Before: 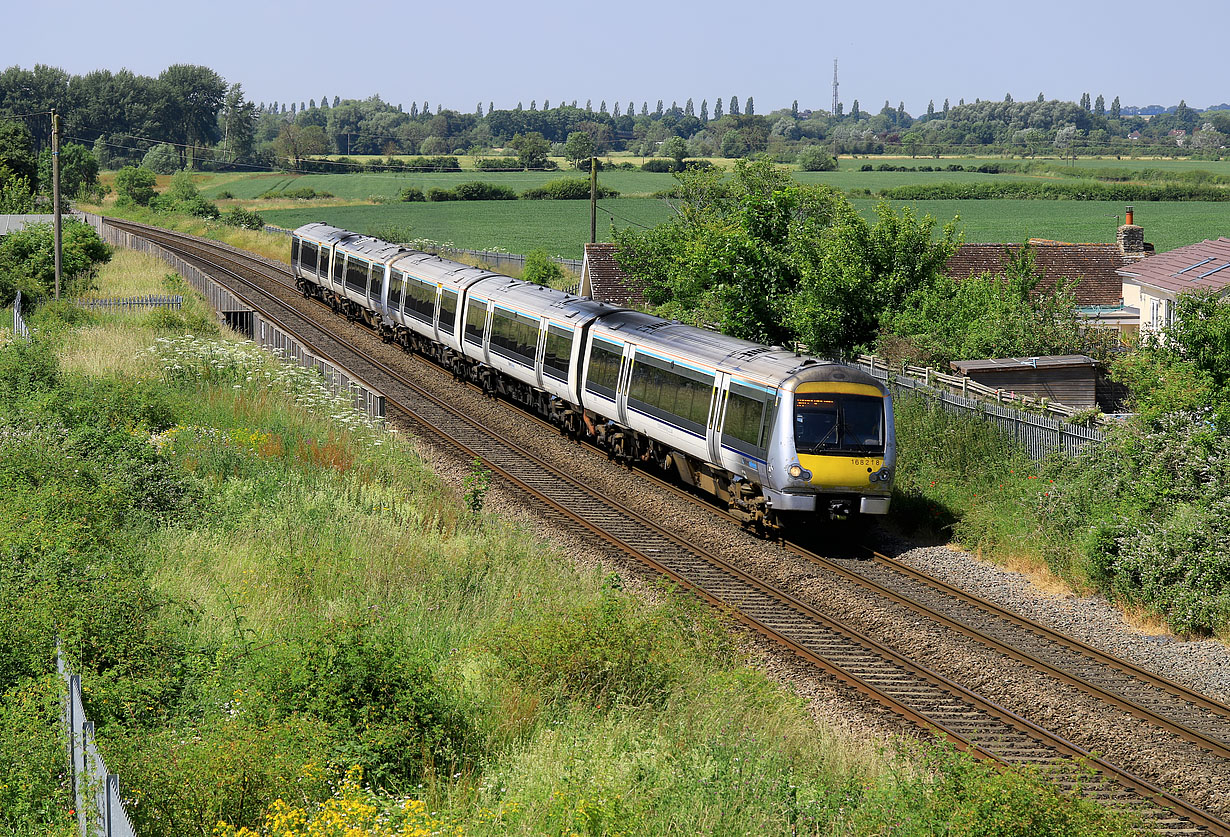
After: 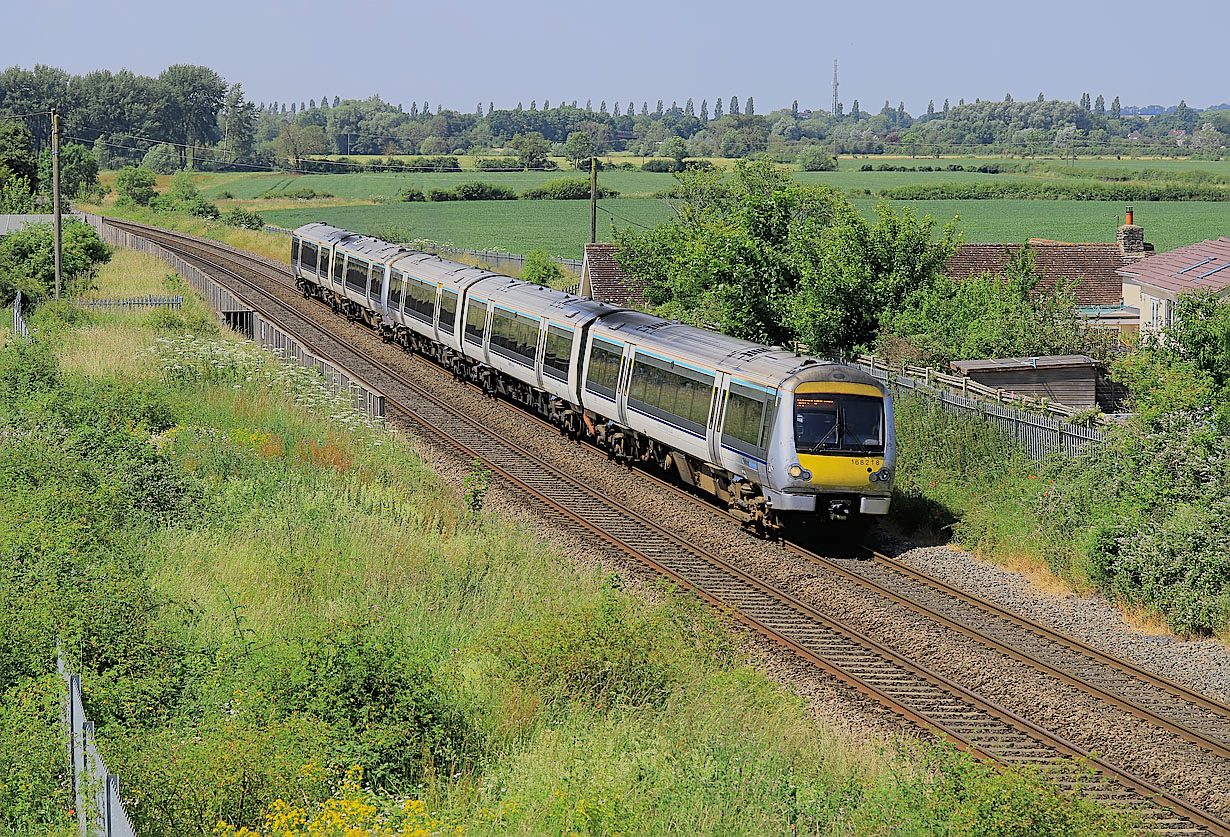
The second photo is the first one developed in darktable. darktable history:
sharpen: on, module defaults
global tonemap: drago (0.7, 100)
